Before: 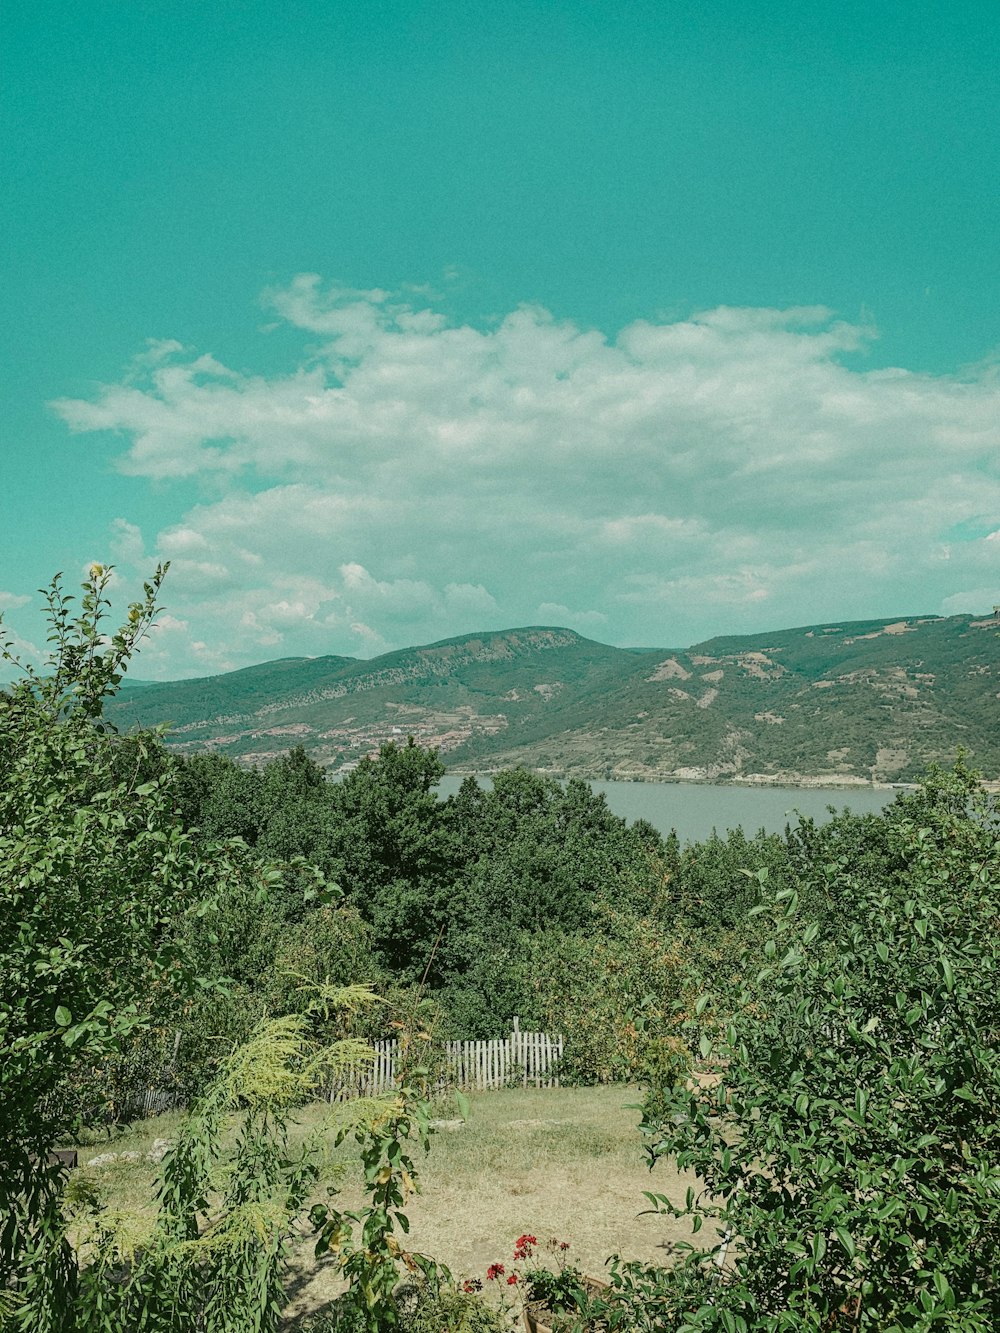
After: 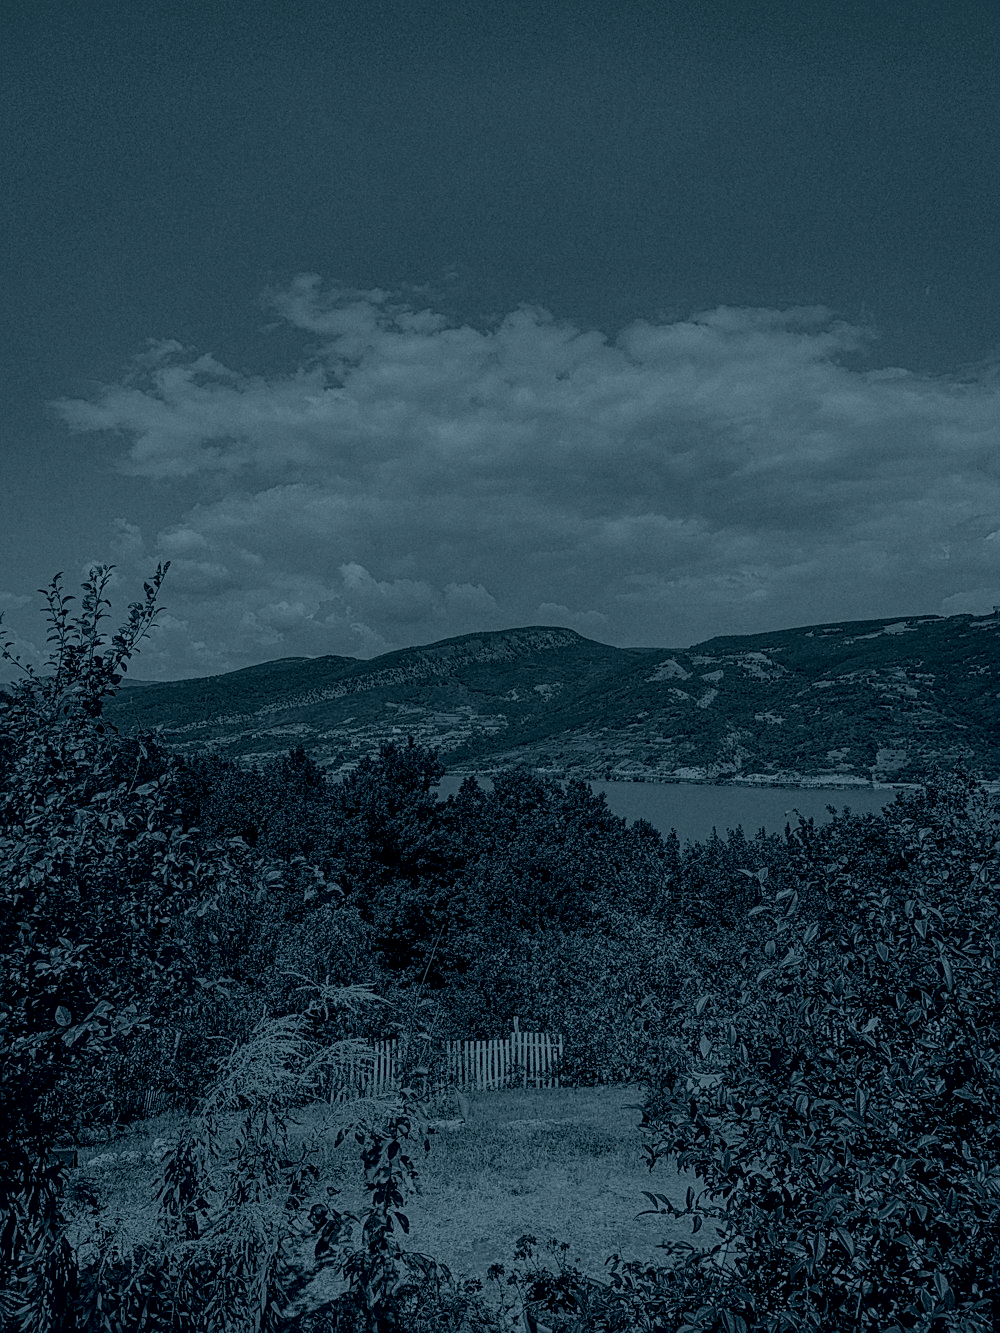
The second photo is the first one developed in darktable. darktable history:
contrast brightness saturation: contrast 0.22, brightness -0.19, saturation 0.24
local contrast: on, module defaults
colorize: hue 194.4°, saturation 29%, source mix 61.75%, lightness 3.98%, version 1
sharpen: on, module defaults
